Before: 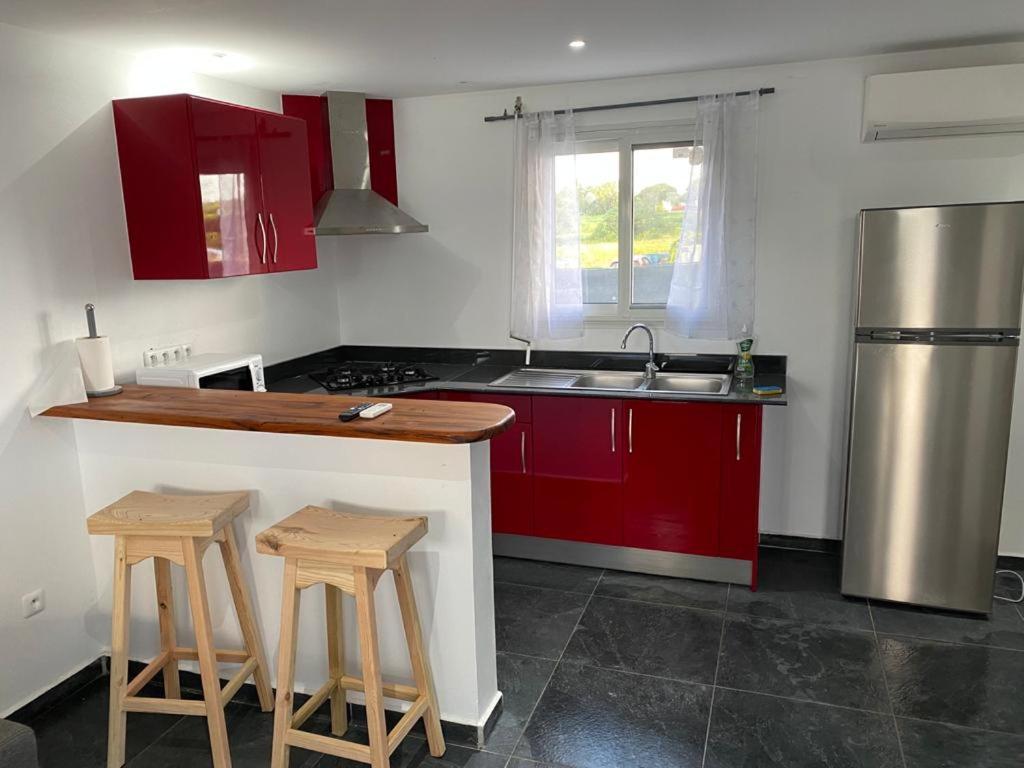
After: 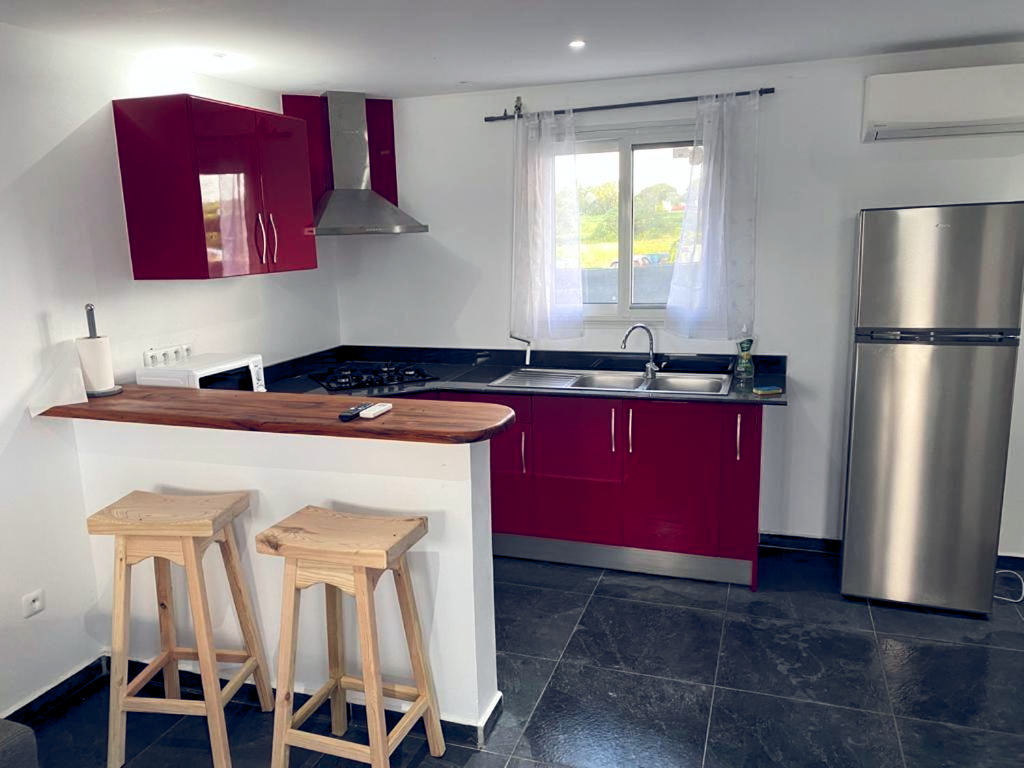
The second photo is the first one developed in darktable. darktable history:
contrast brightness saturation: contrast 0.149, brightness 0.047
color balance rgb: shadows lift › luminance -10.182%, shadows lift › chroma 0.814%, shadows lift › hue 112.1°, global offset › luminance -0.296%, global offset › chroma 0.314%, global offset › hue 261.55°, perceptual saturation grading › global saturation -0.014%
